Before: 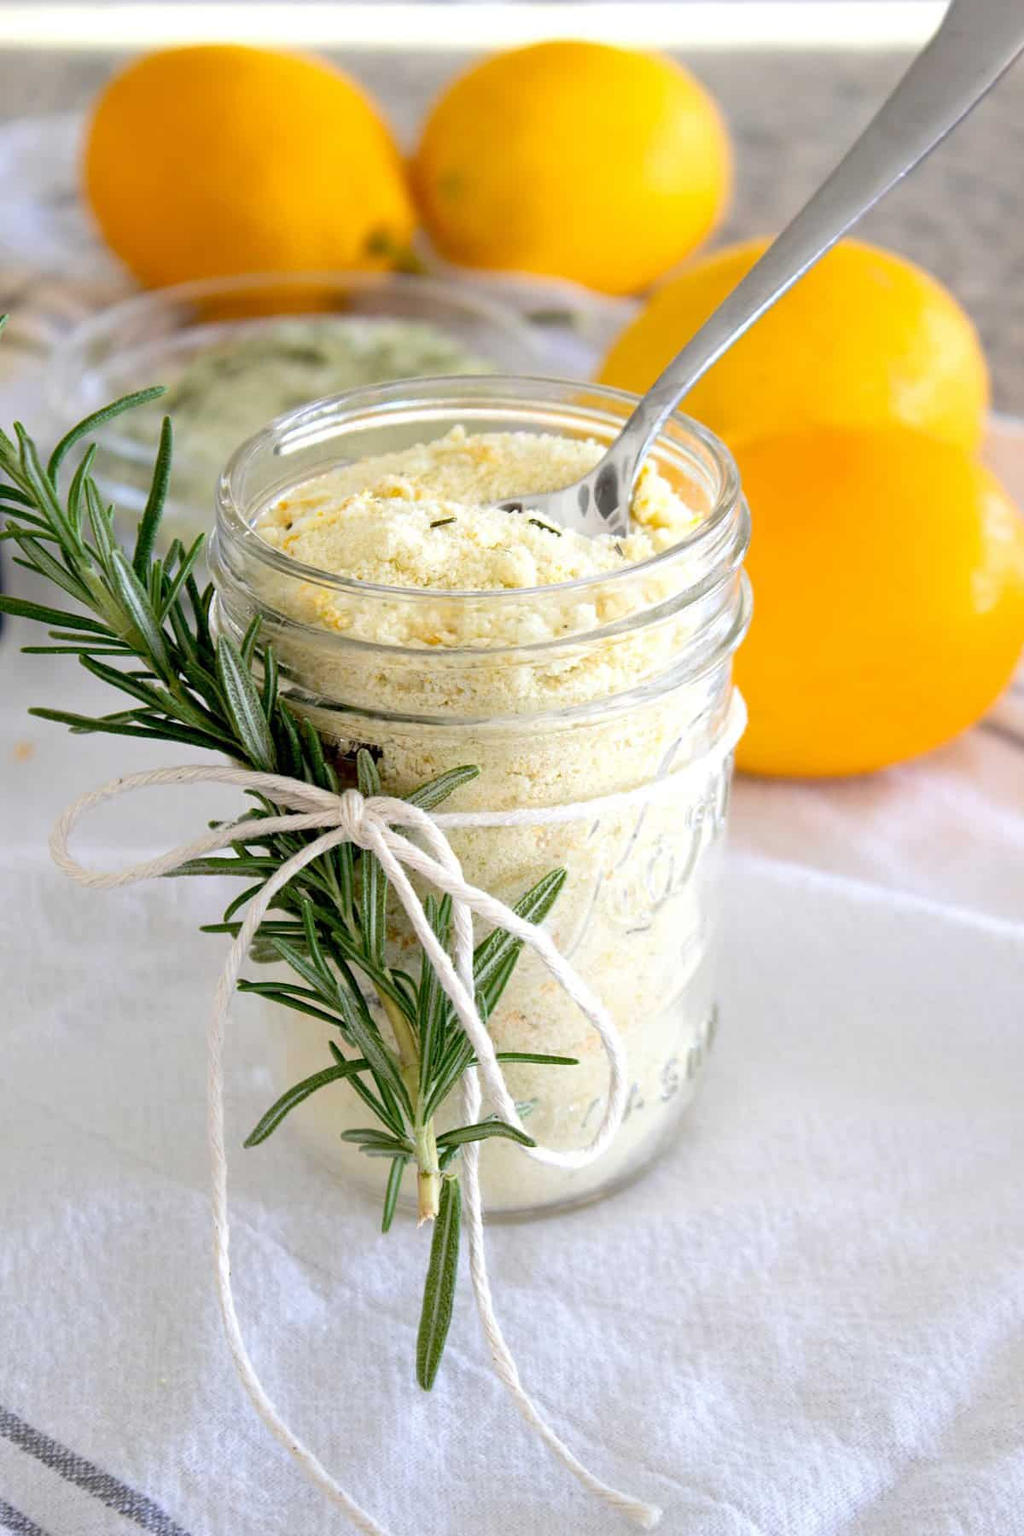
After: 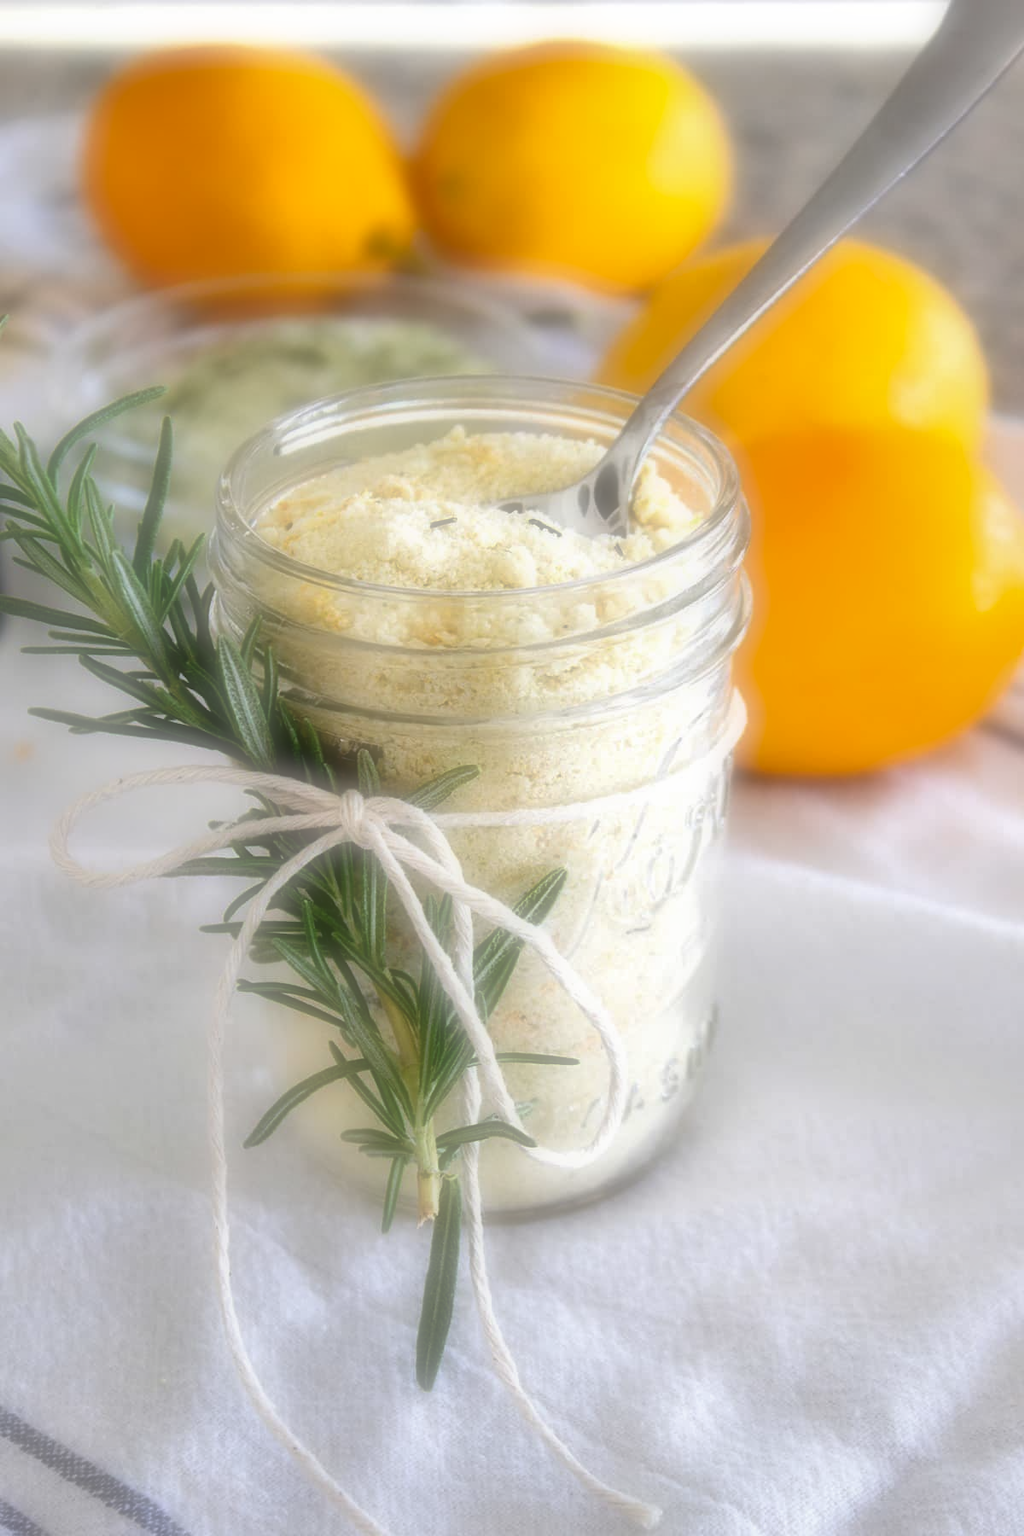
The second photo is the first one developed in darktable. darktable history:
soften: on, module defaults
shadows and highlights: low approximation 0.01, soften with gaussian
